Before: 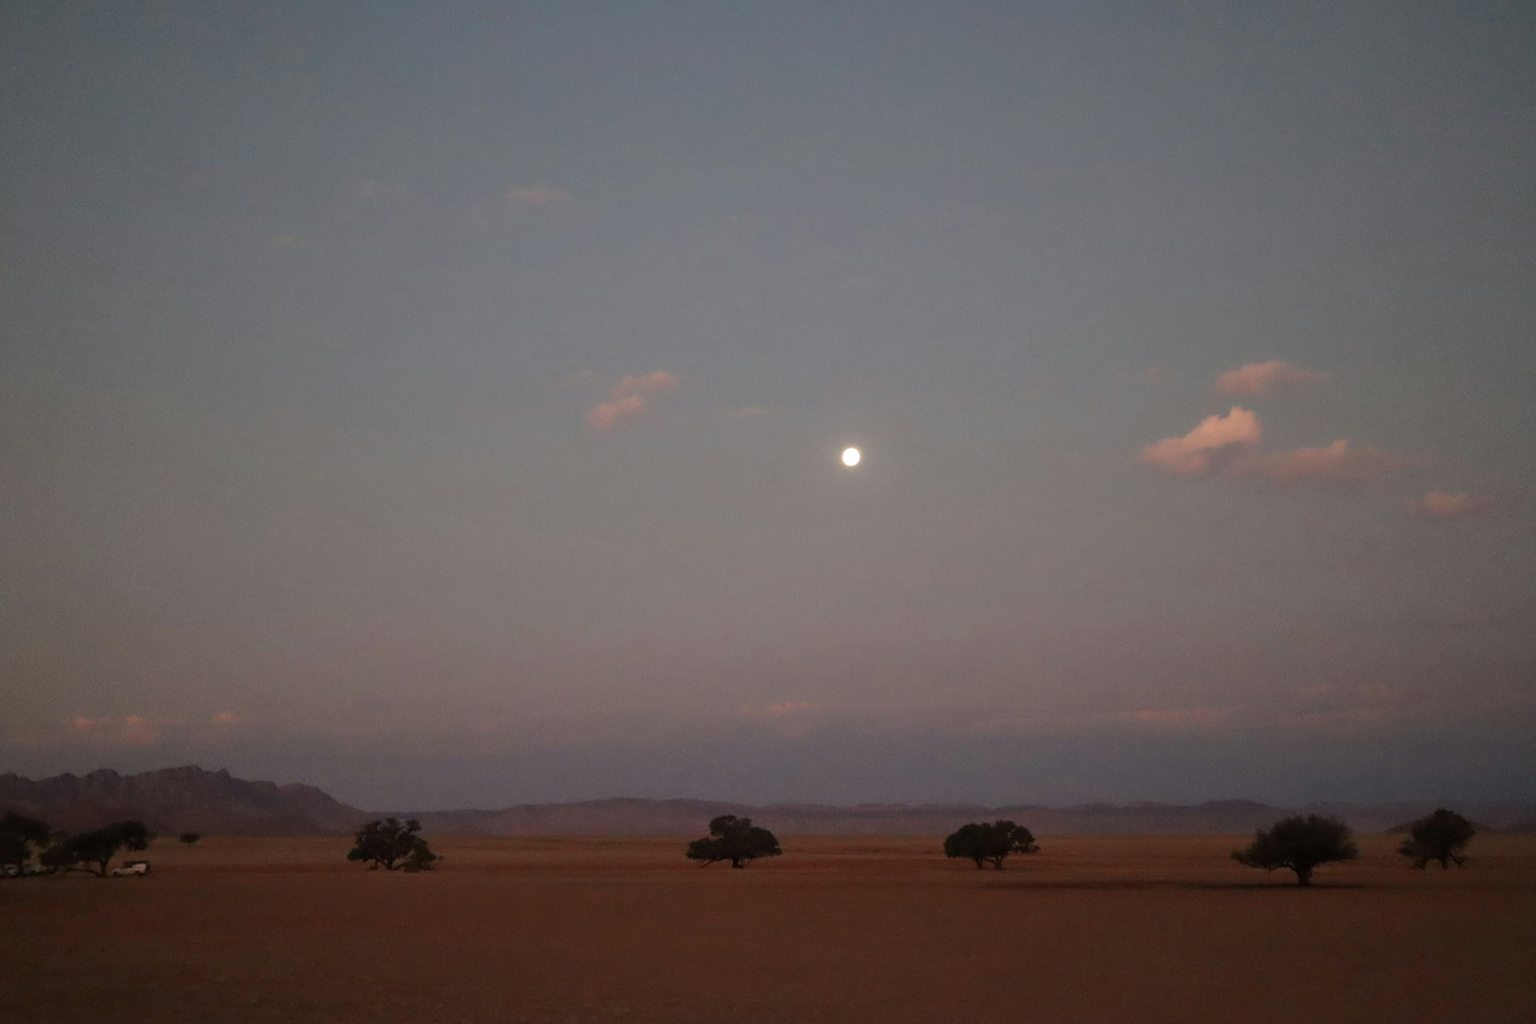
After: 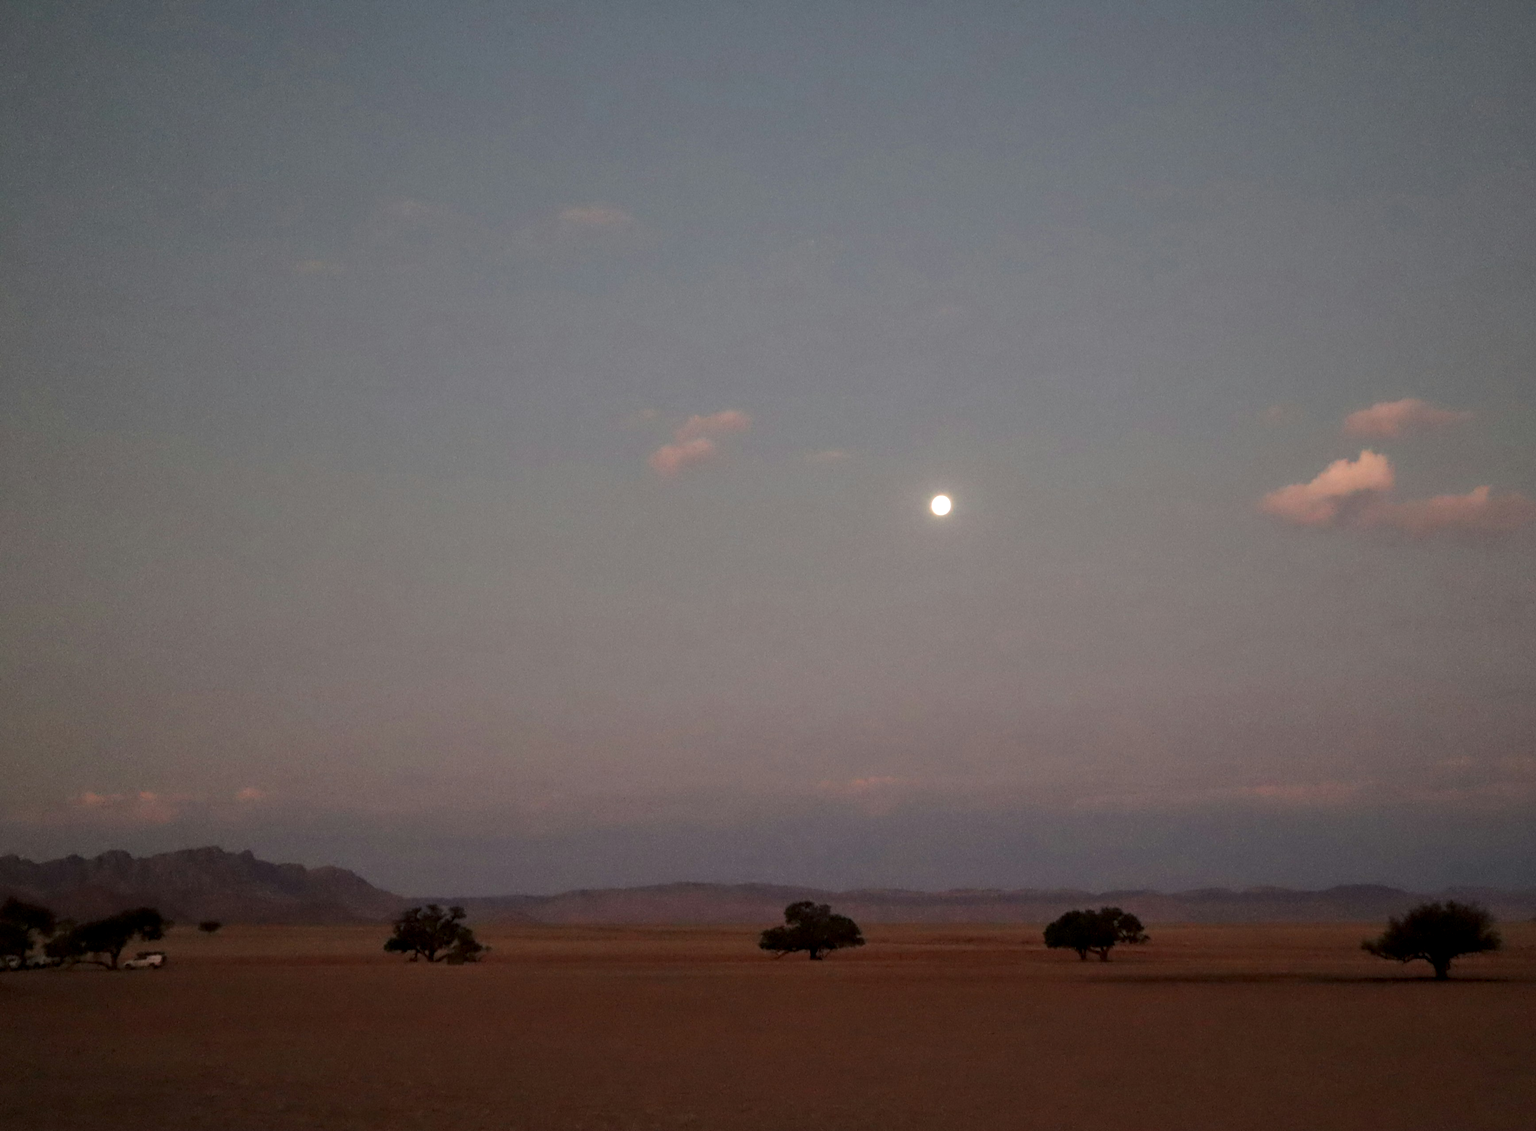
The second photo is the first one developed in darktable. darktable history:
crop: right 9.509%, bottom 0.031%
local contrast: on, module defaults
